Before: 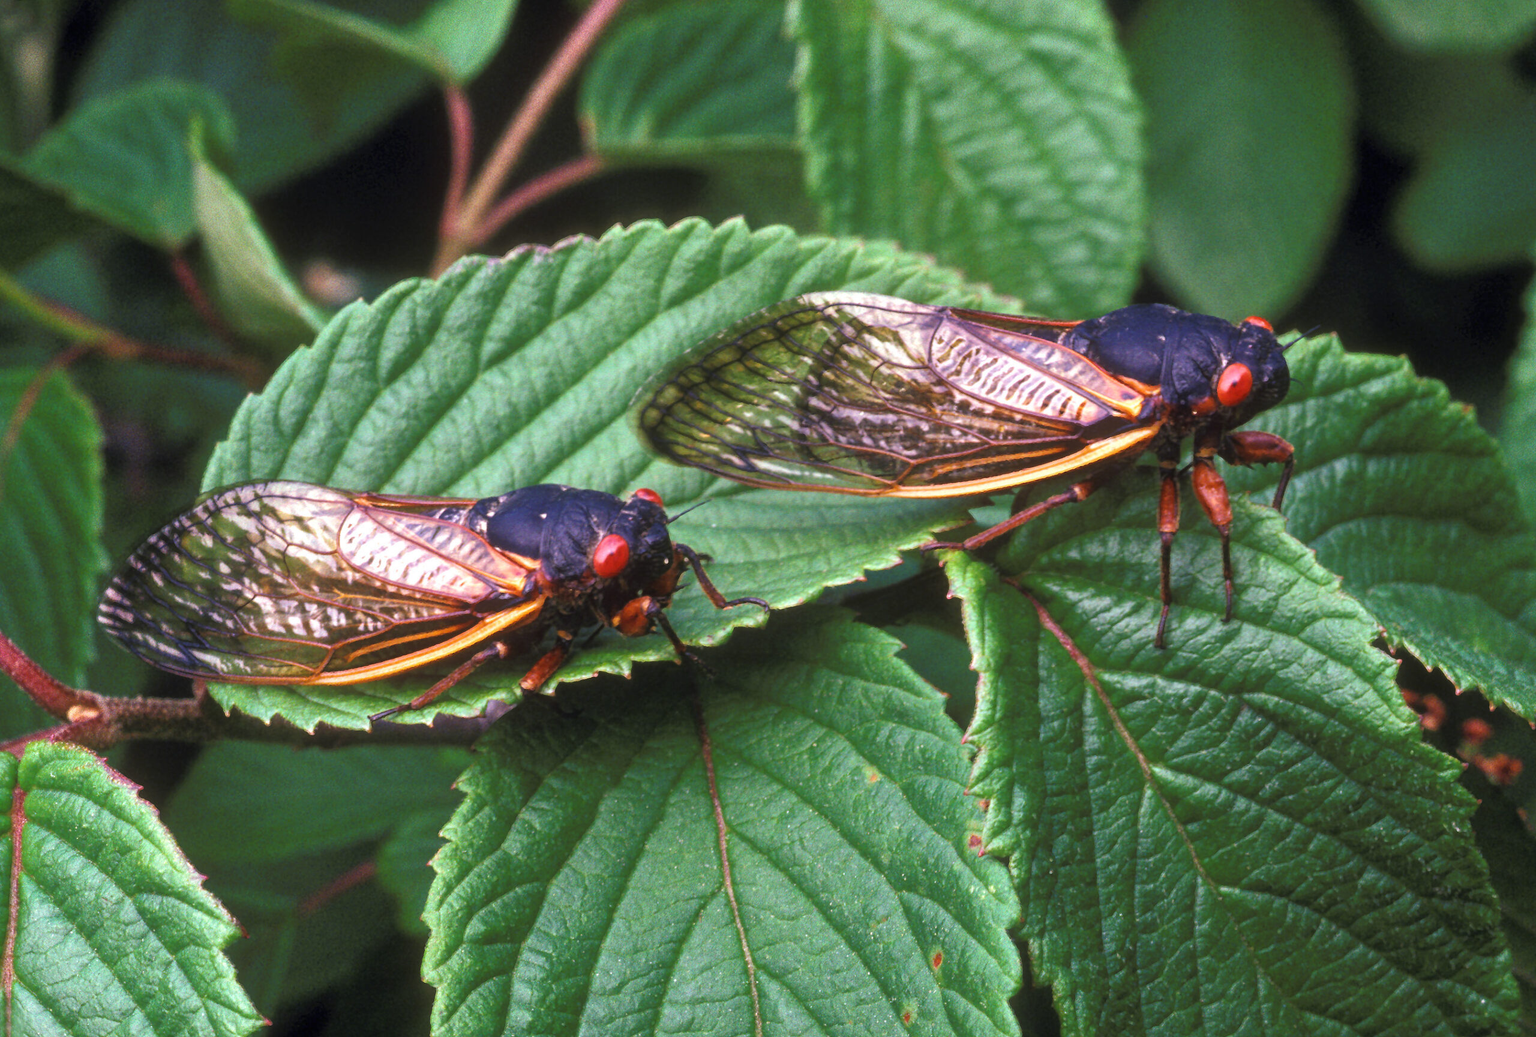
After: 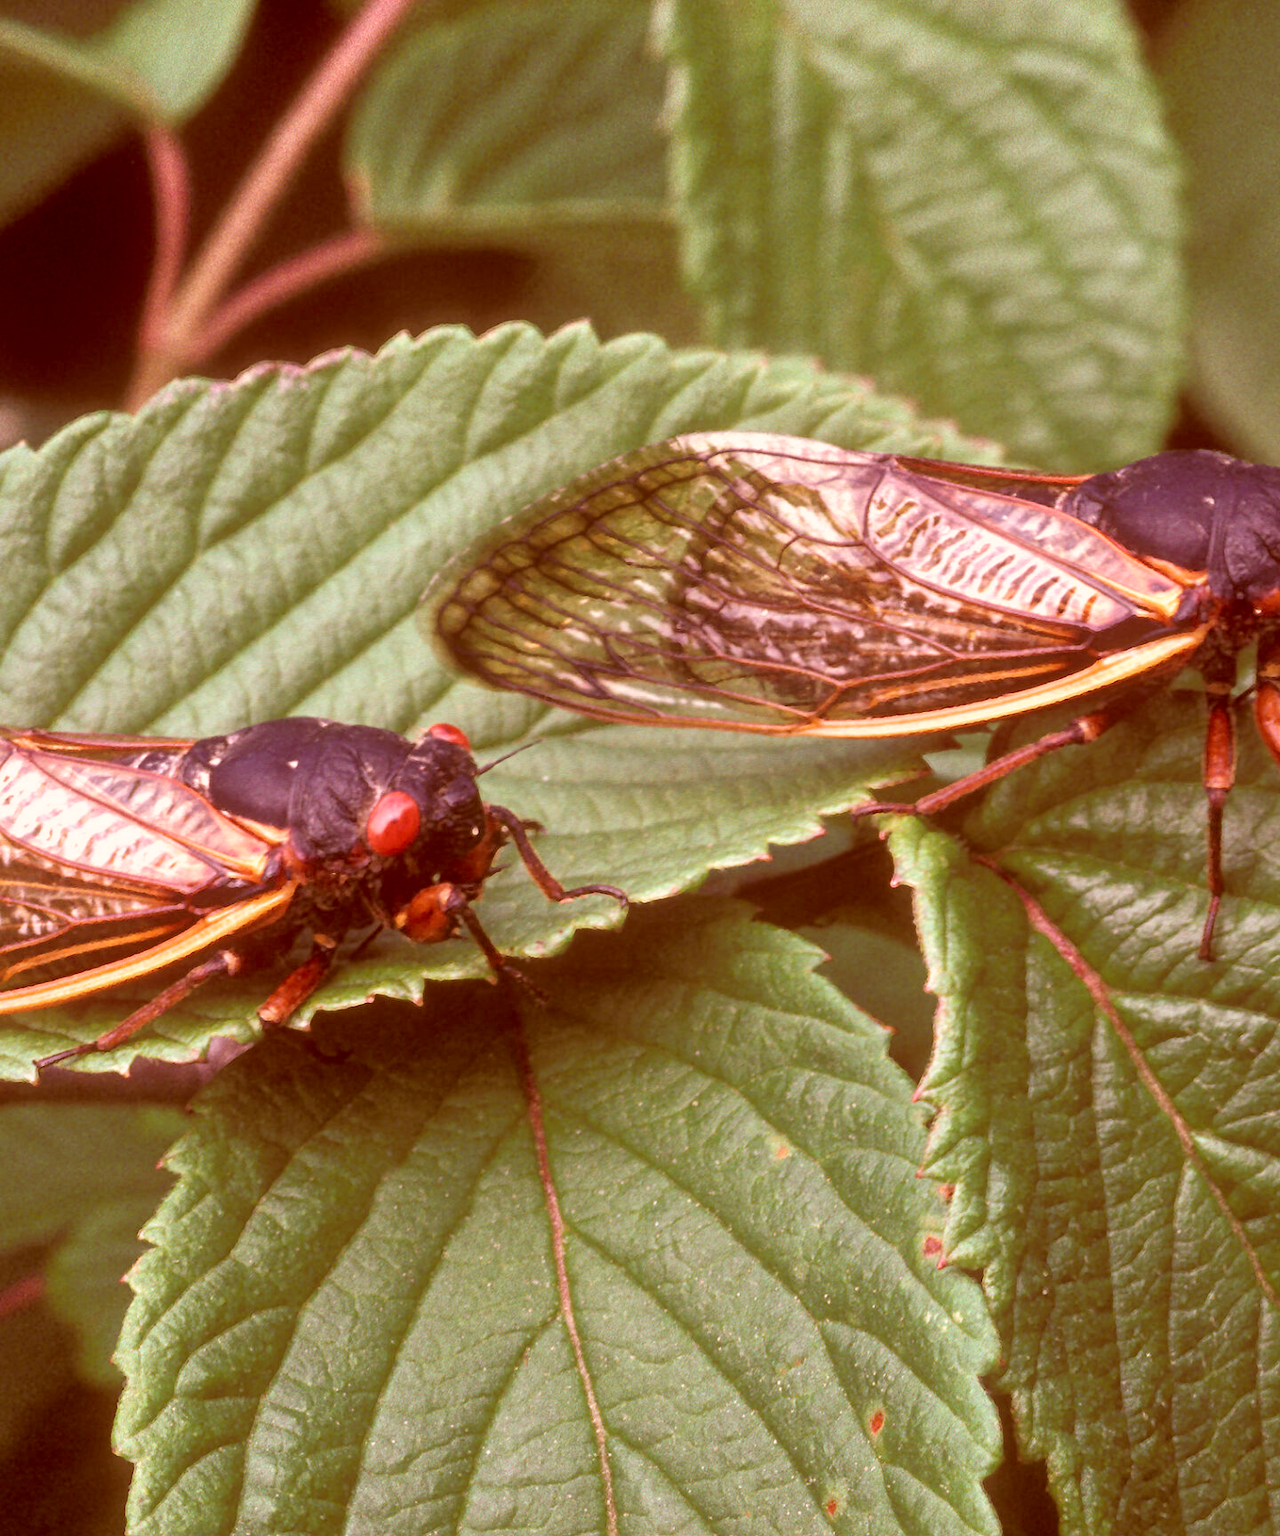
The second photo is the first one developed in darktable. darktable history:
color correction: highlights a* 9.03, highlights b* 8.71, shadows a* 40, shadows b* 40, saturation 0.8
crop and rotate: left 22.516%, right 21.234%
